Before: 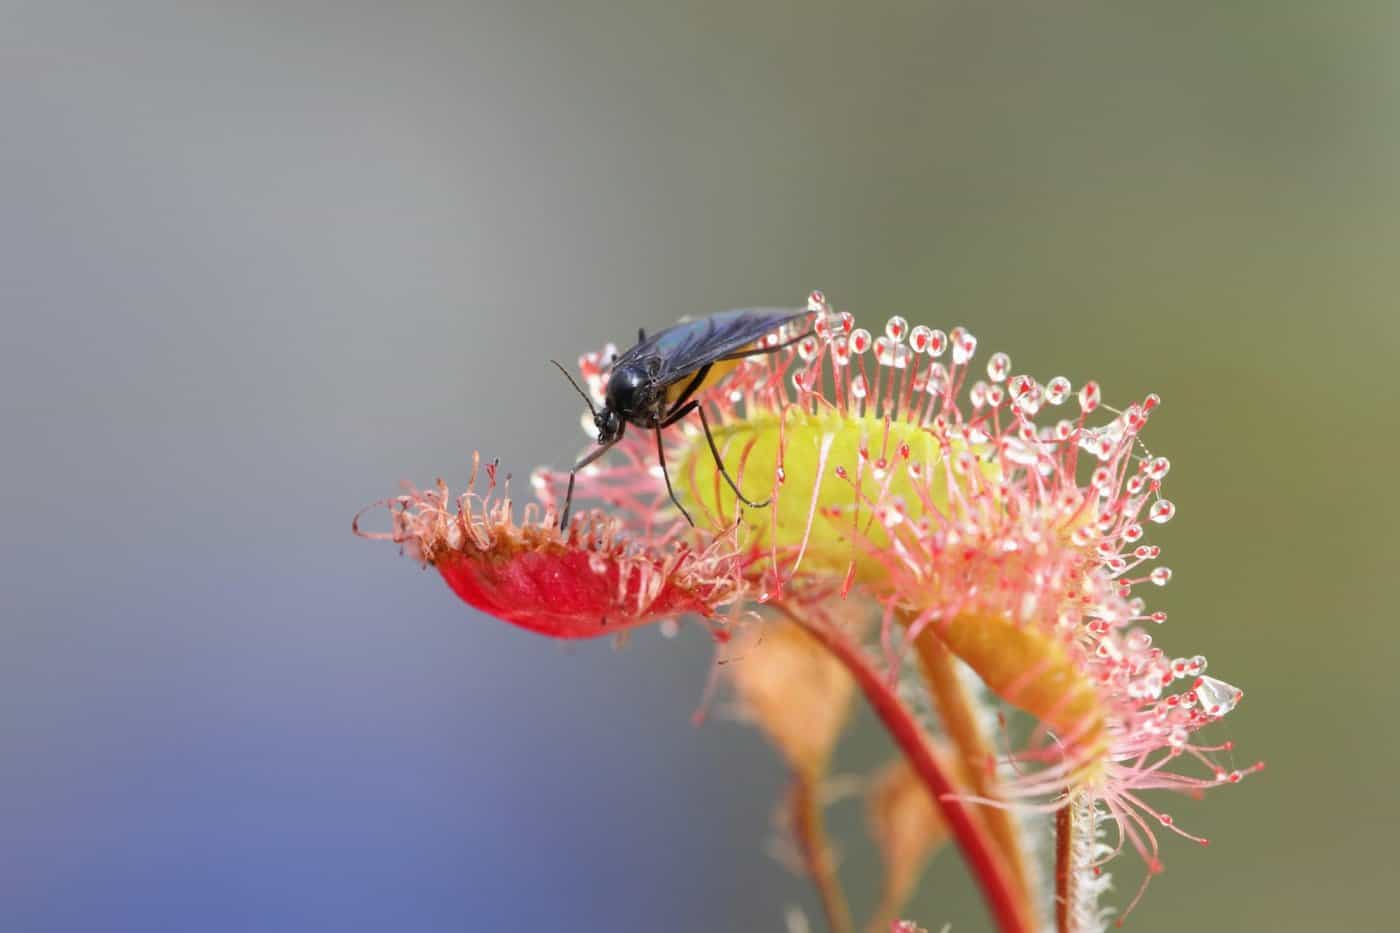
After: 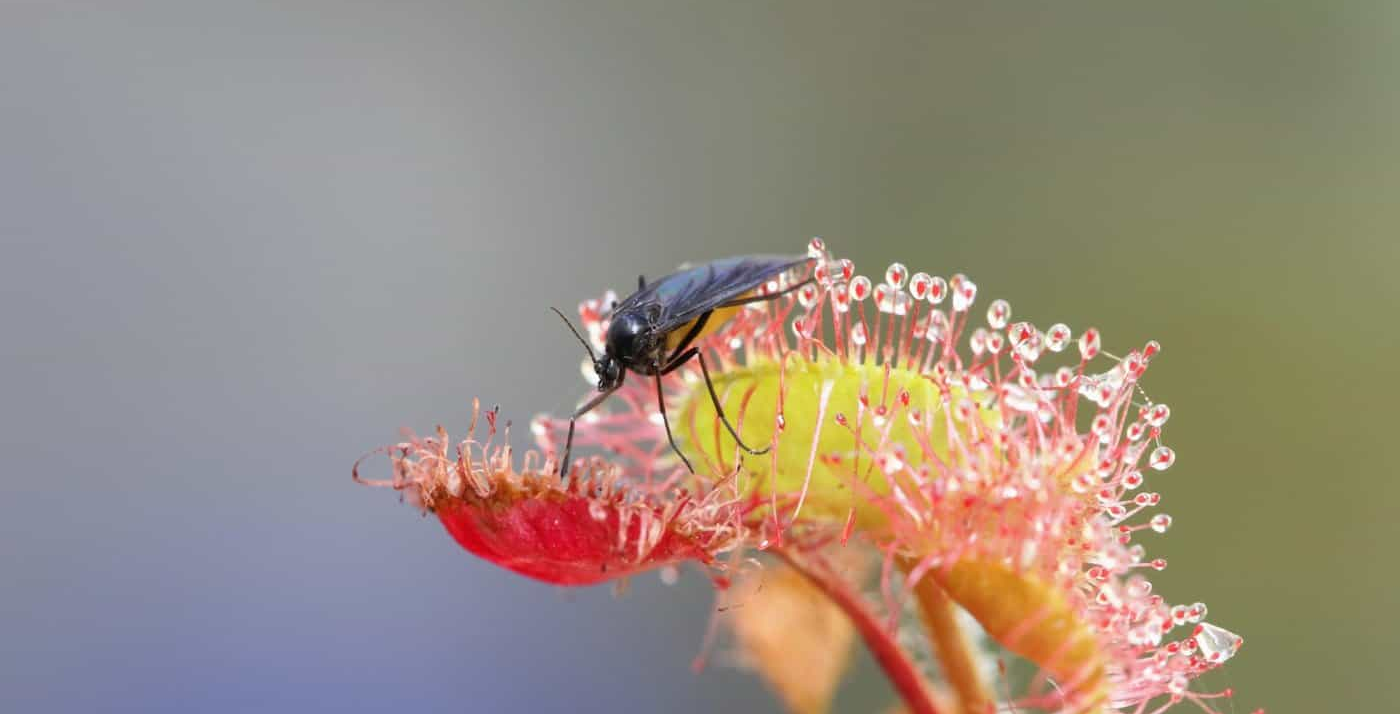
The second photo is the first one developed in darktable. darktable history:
crop: top 5.733%, bottom 17.707%
